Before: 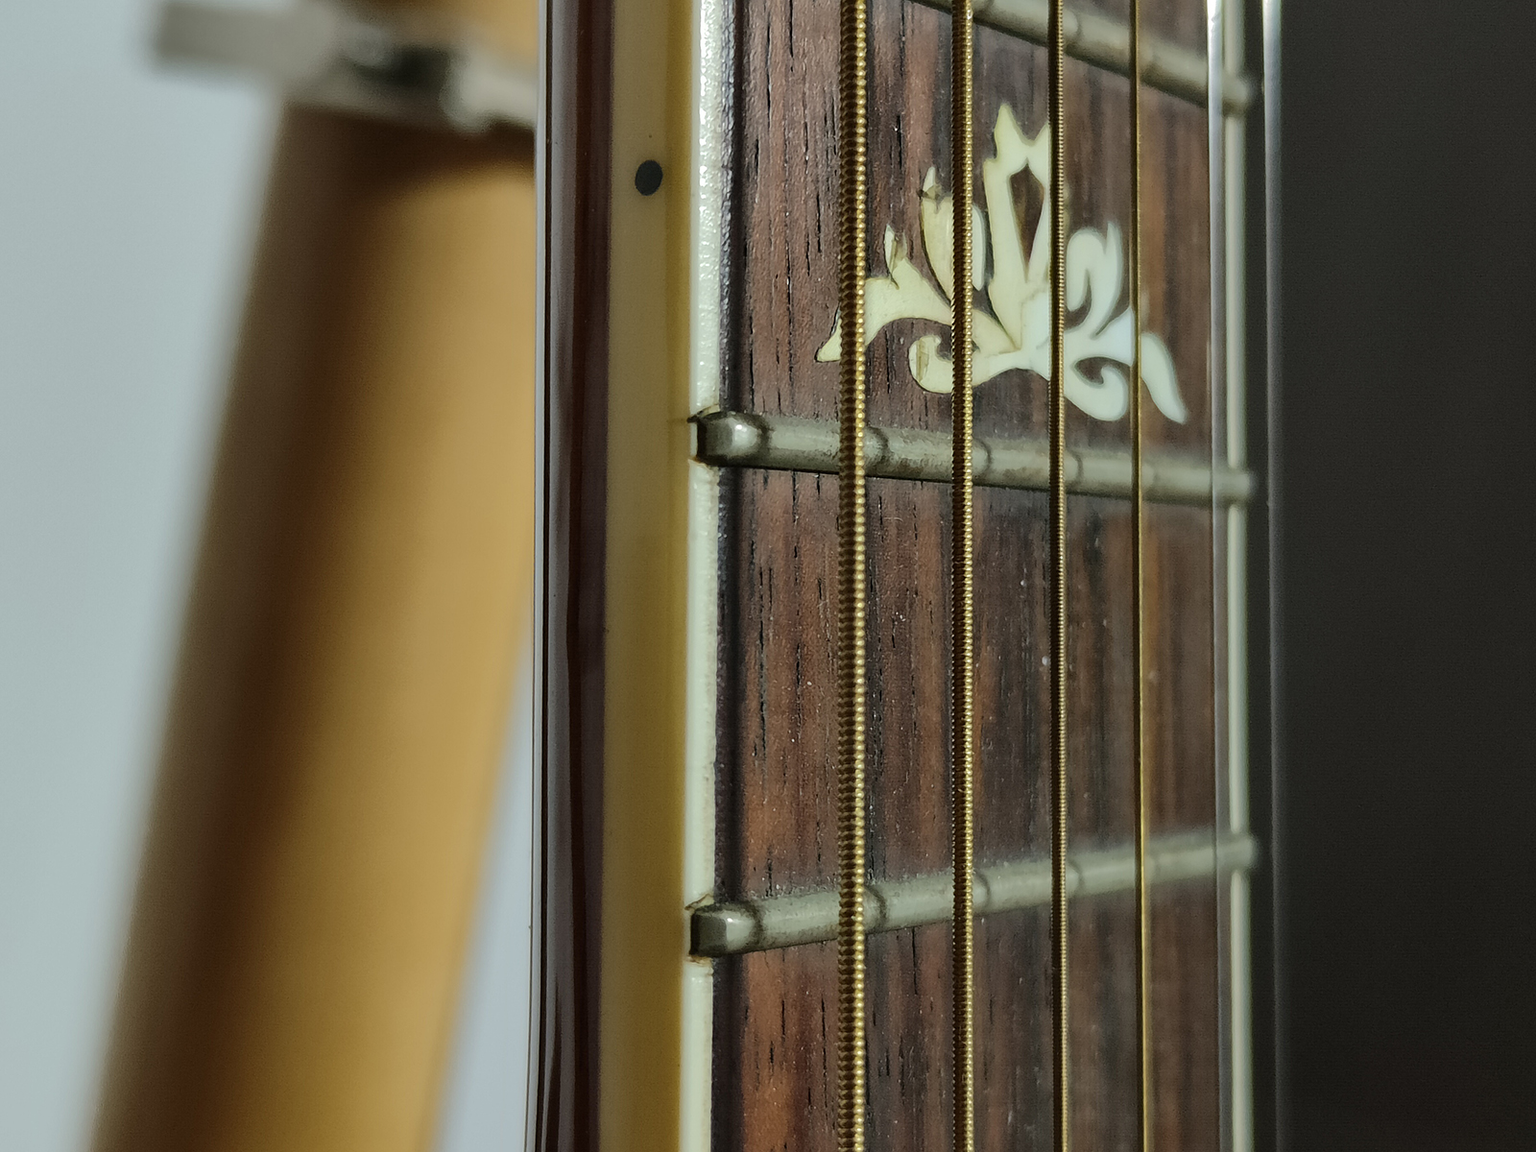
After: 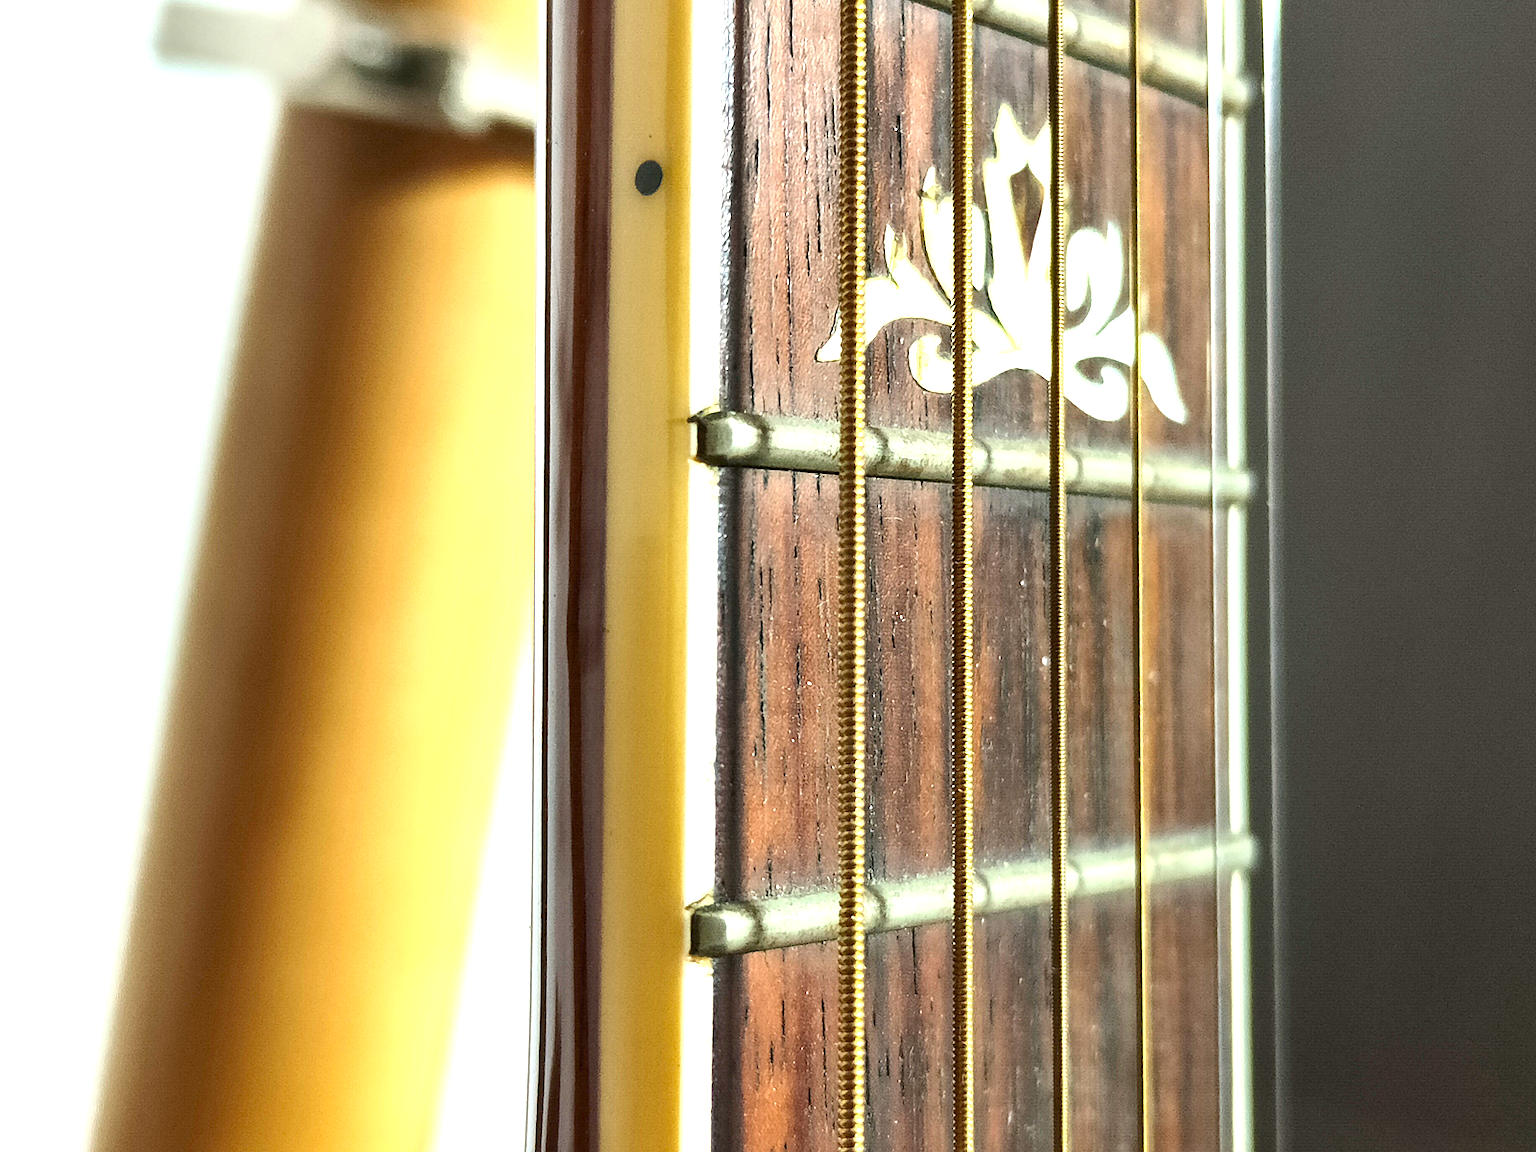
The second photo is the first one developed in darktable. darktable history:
exposure: black level correction 0.001, exposure 1.854 EV, compensate highlight preservation false
